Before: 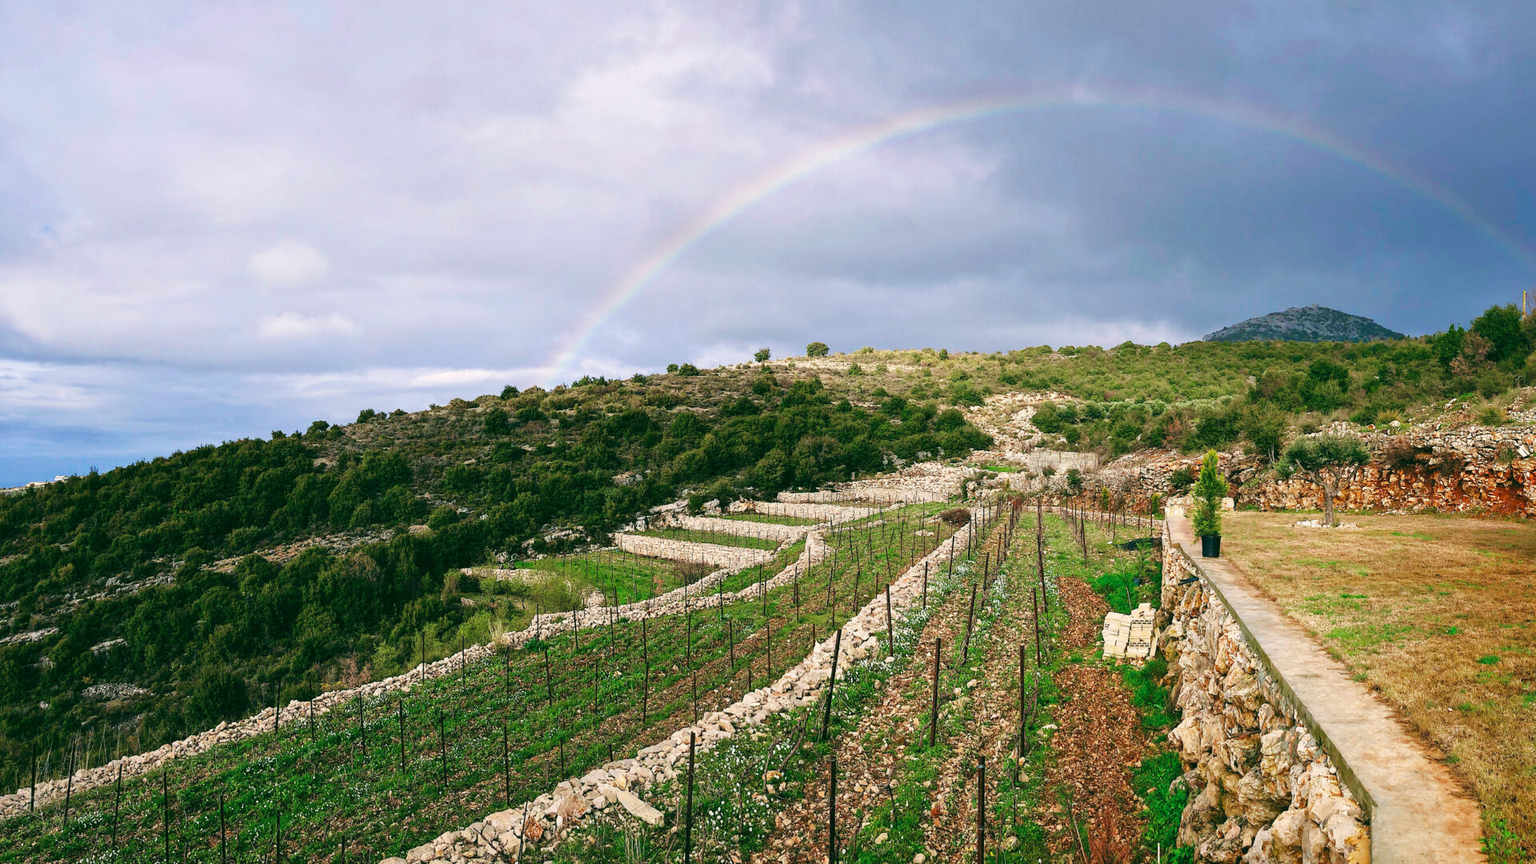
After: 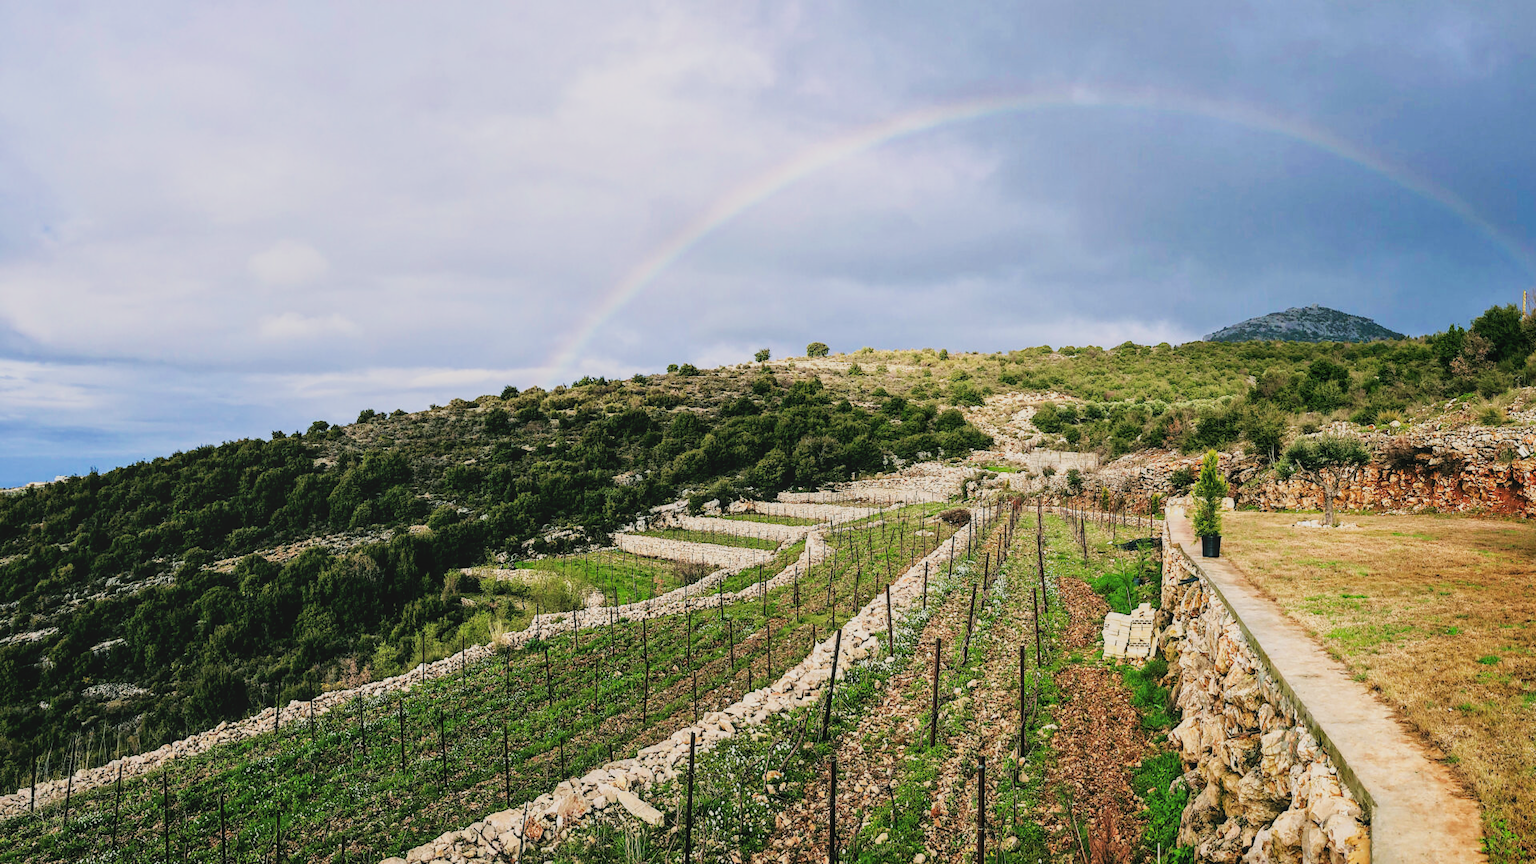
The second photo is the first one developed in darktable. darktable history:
local contrast: detail 115%
filmic rgb: black relative exposure -7.15 EV, white relative exposure 5.36 EV, hardness 3.02, color science v6 (2022)
tone curve: curves: ch0 [(0, 0) (0.003, 0.045) (0.011, 0.051) (0.025, 0.057) (0.044, 0.074) (0.069, 0.096) (0.1, 0.125) (0.136, 0.16) (0.177, 0.201) (0.224, 0.242) (0.277, 0.299) (0.335, 0.362) (0.399, 0.432) (0.468, 0.512) (0.543, 0.601) (0.623, 0.691) (0.709, 0.786) (0.801, 0.876) (0.898, 0.927) (1, 1)], preserve colors none
